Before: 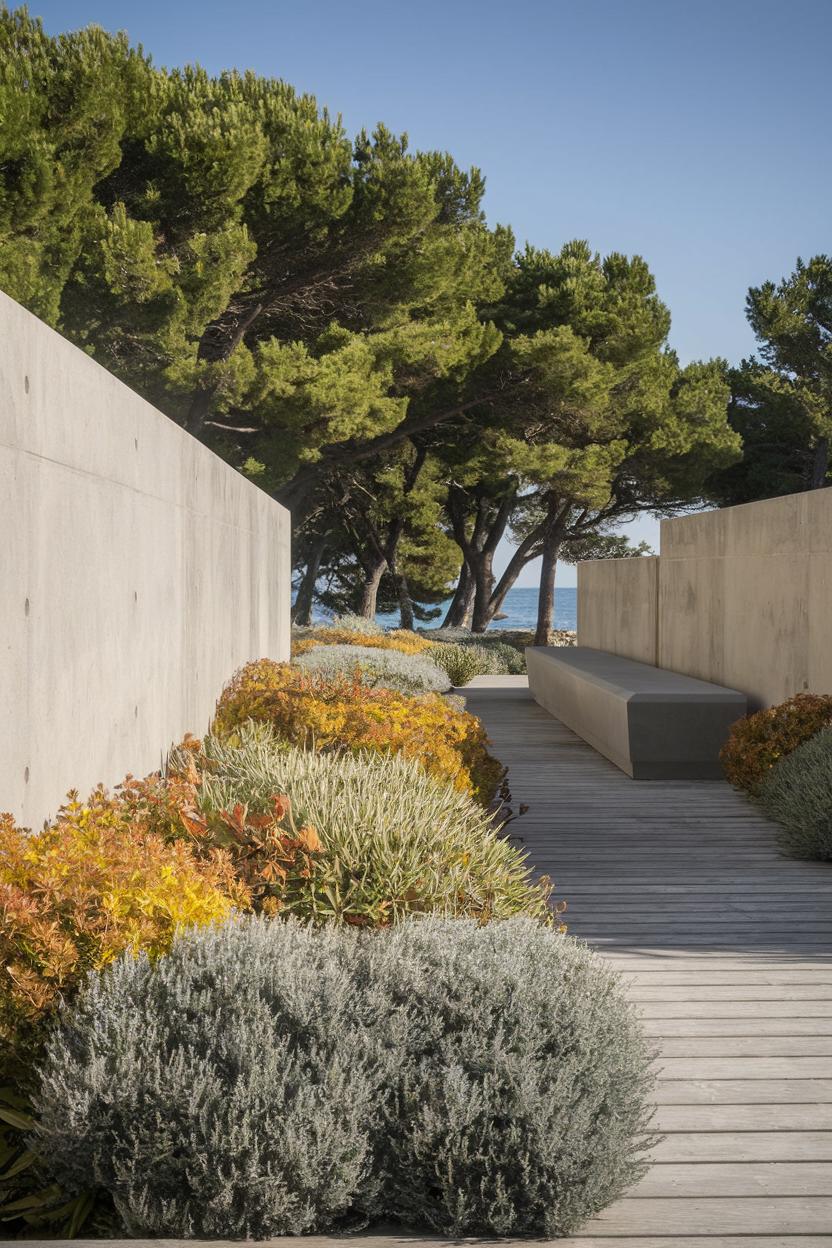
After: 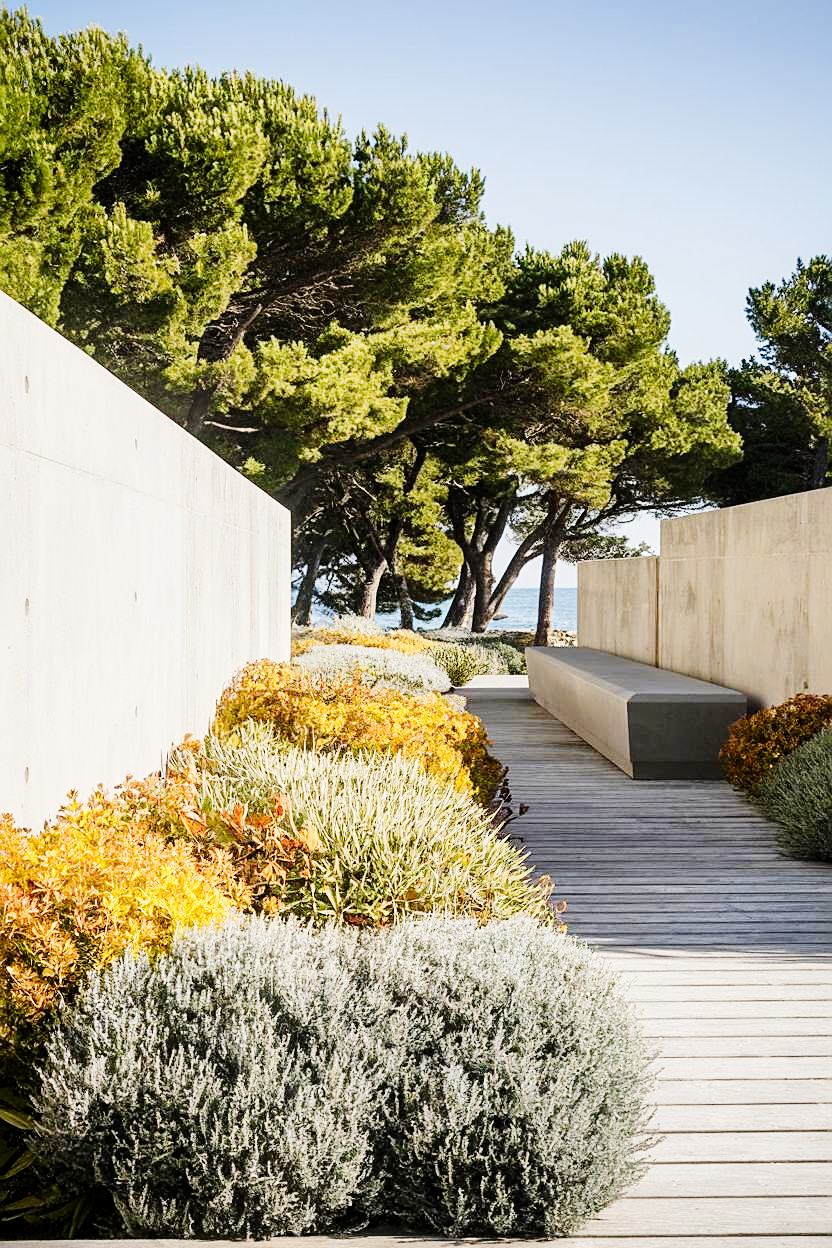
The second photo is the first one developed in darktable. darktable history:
tone curve: curves: ch0 [(0, 0) (0.004, 0) (0.133, 0.071) (0.325, 0.456) (0.832, 0.957) (1, 1)], preserve colors none
sharpen: on, module defaults
